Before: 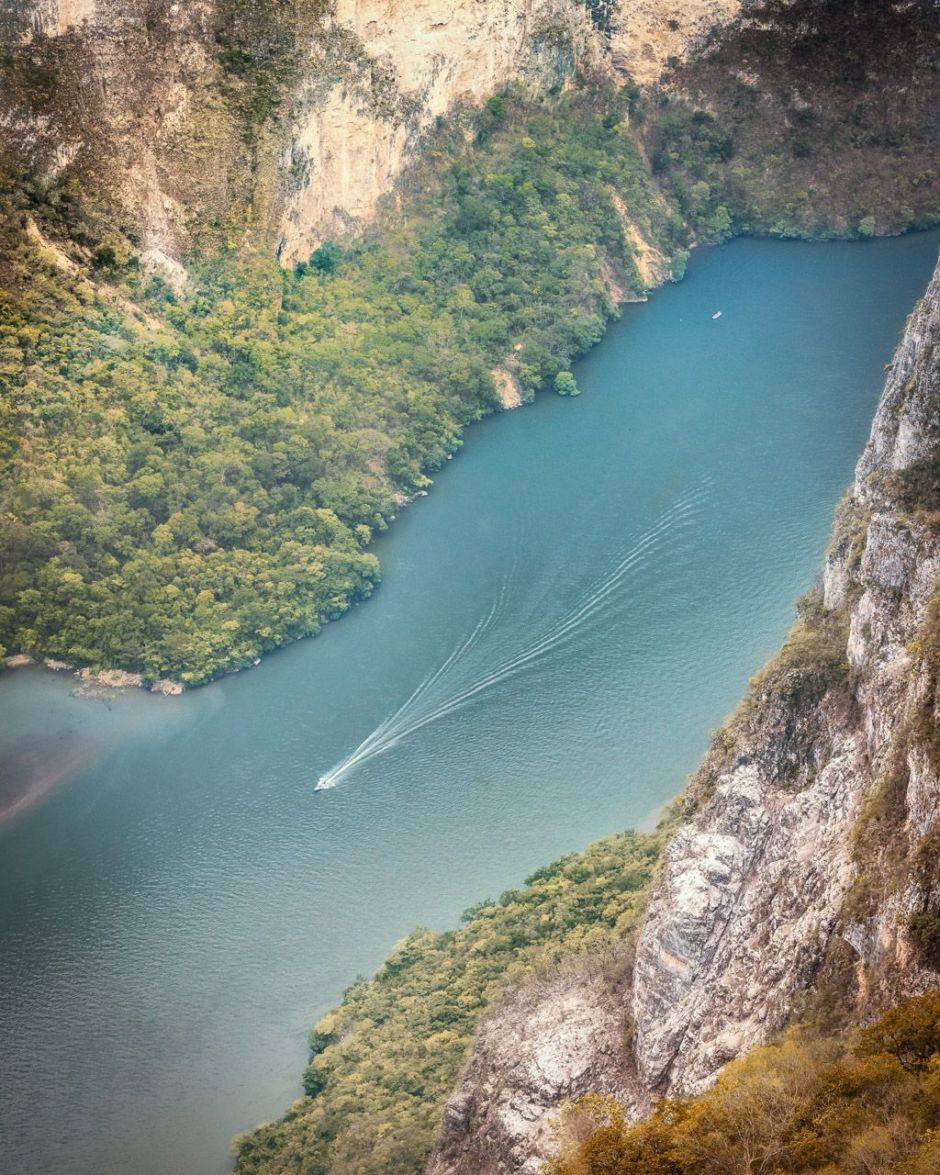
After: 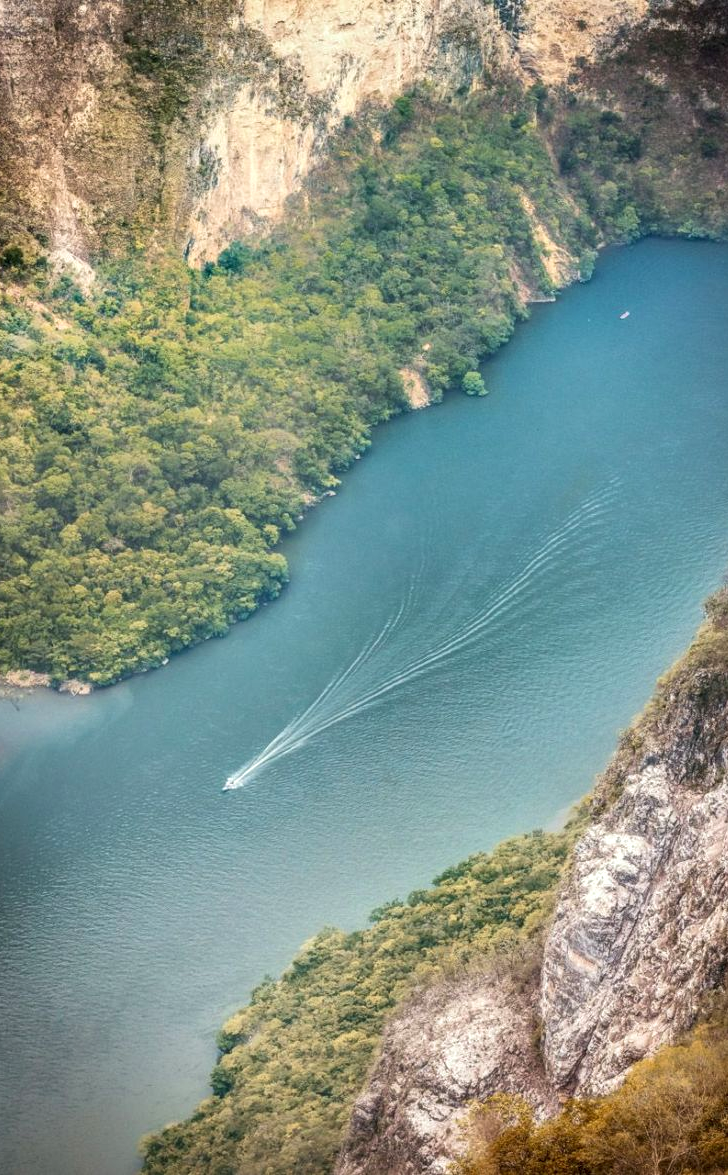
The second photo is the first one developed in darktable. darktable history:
local contrast: on, module defaults
velvia: strength 14.34%
crop: left 9.872%, right 12.605%
